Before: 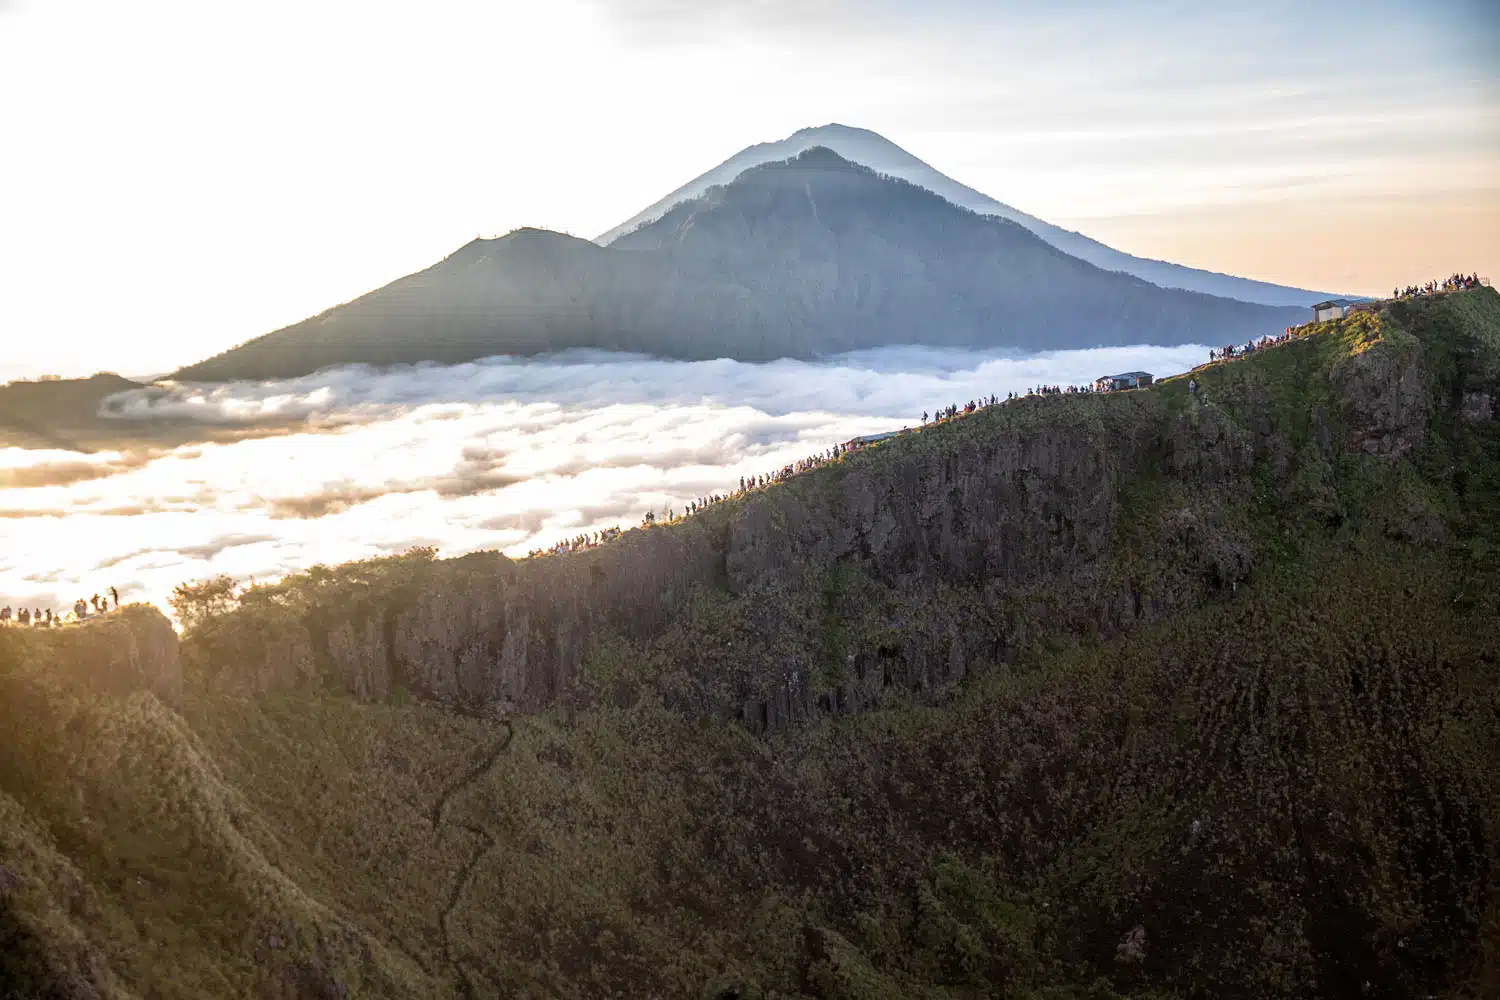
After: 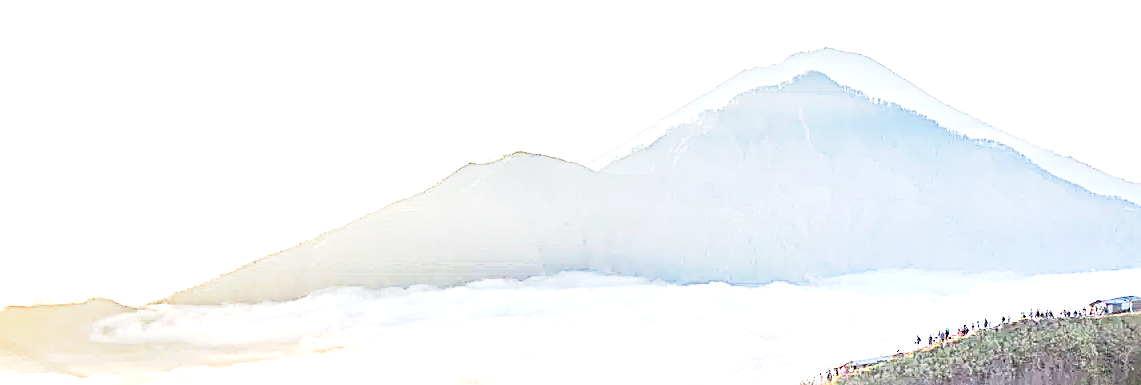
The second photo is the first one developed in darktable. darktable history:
sharpen: radius 2.794, amount 0.717
contrast brightness saturation: brightness 0.149
crop: left 0.531%, top 7.646%, right 23.38%, bottom 53.778%
base curve: curves: ch0 [(0, 0) (0.088, 0.125) (0.176, 0.251) (0.354, 0.501) (0.613, 0.749) (1, 0.877)], preserve colors none
exposure: black level correction 0, exposure 1.742 EV, compensate highlight preservation false
